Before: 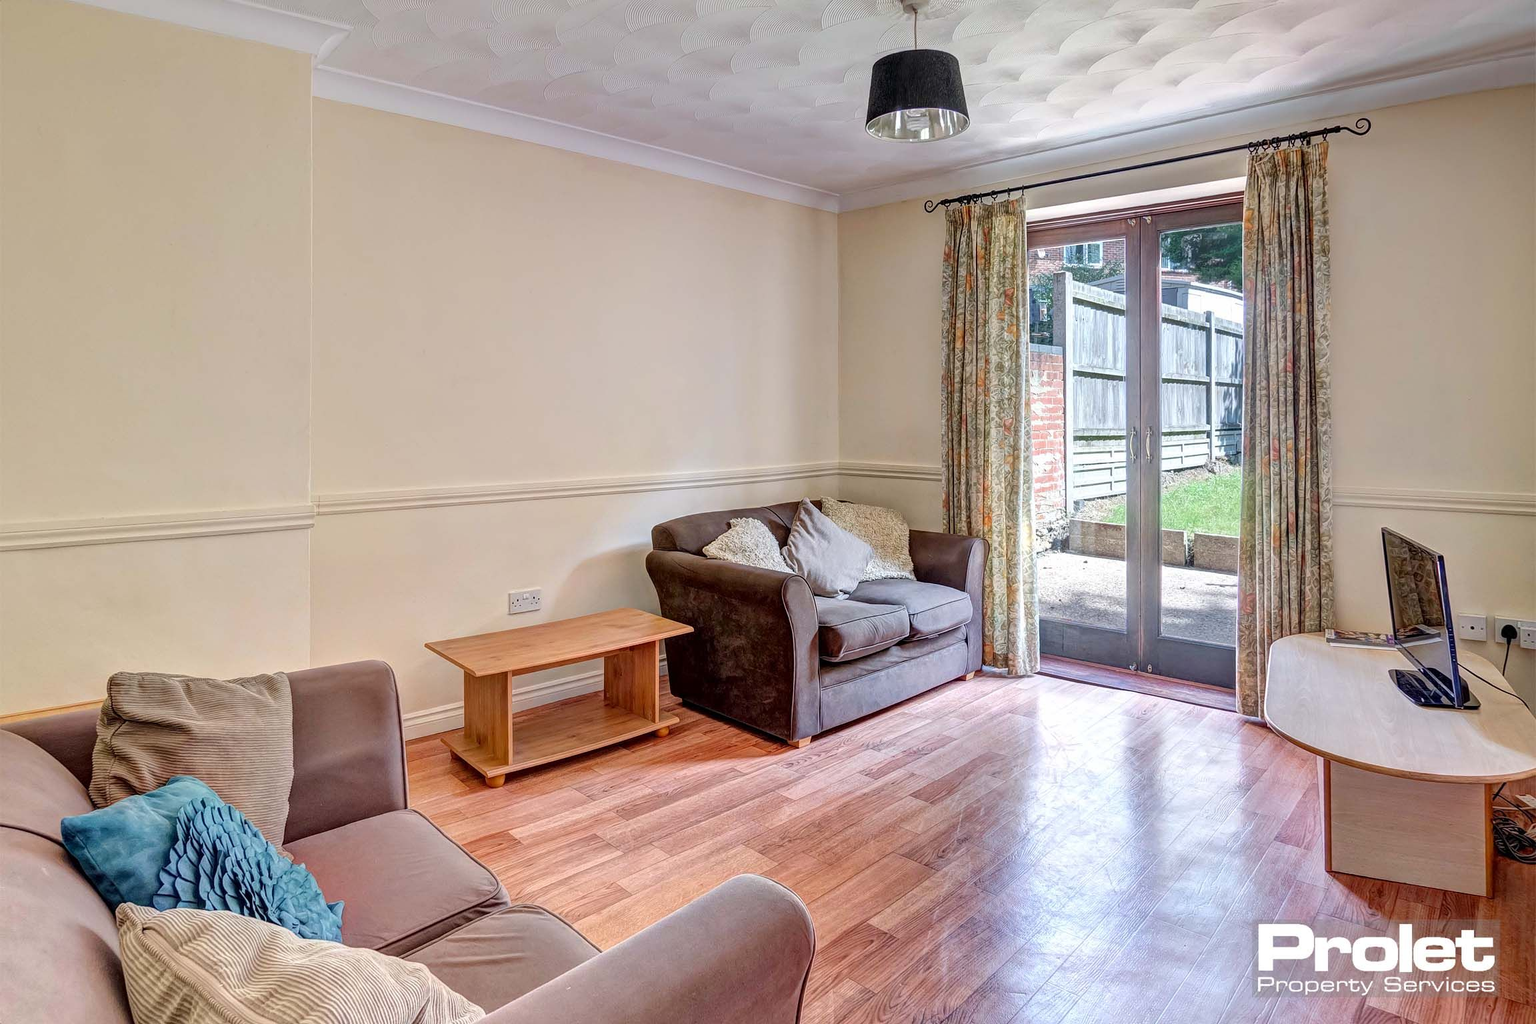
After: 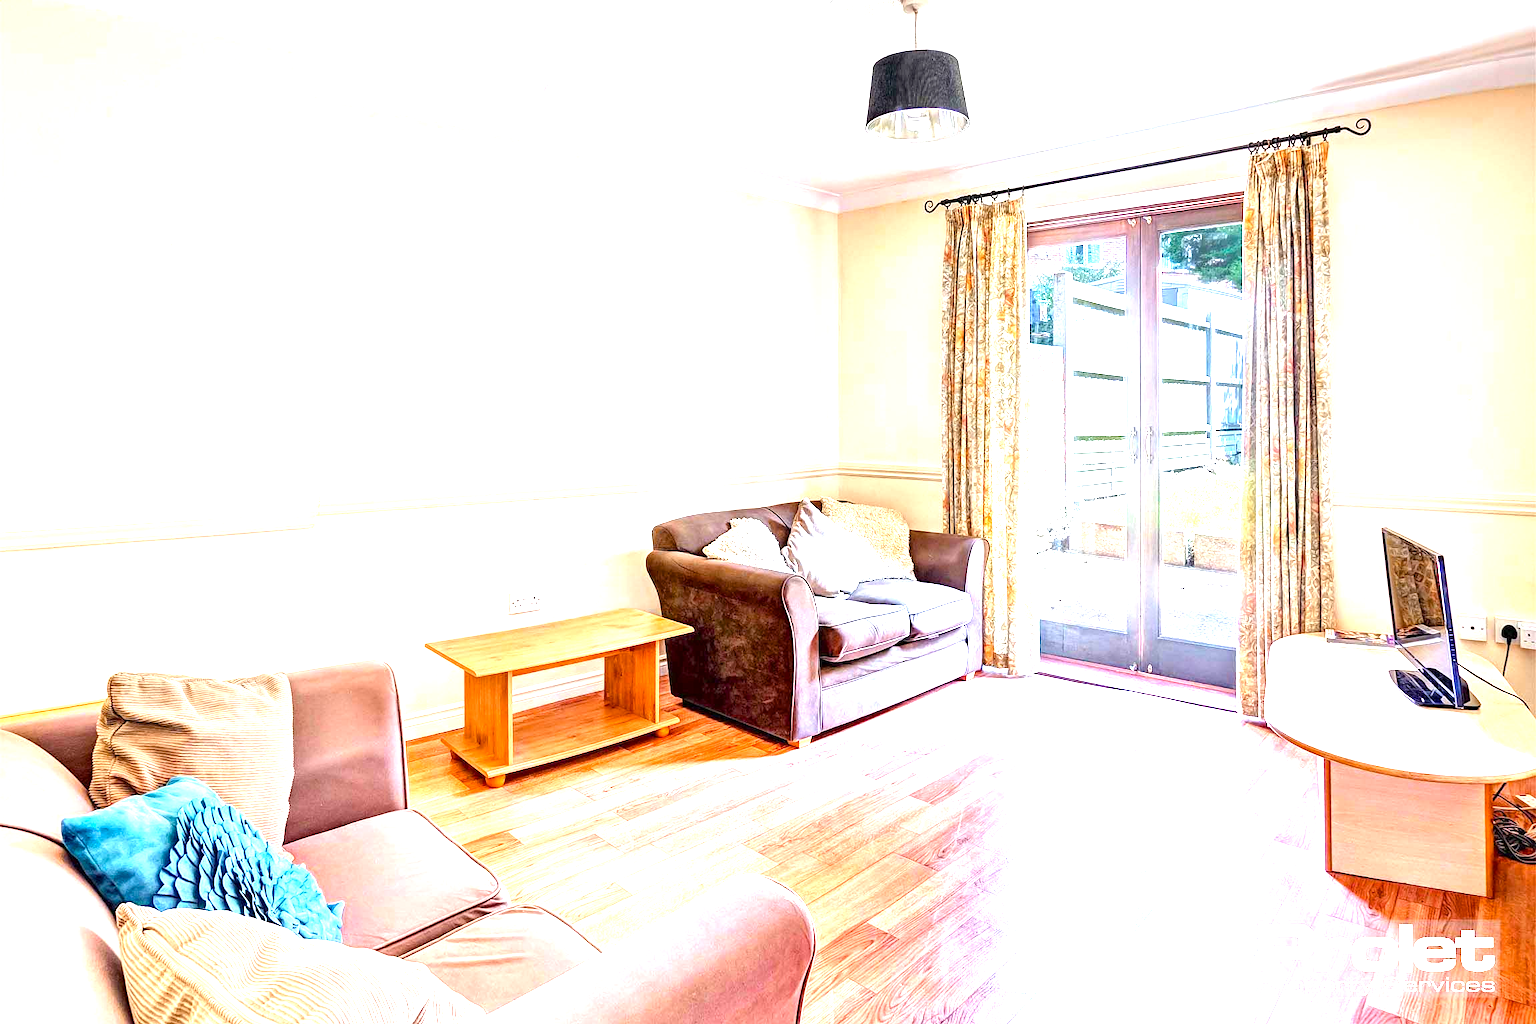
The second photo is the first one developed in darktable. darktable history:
exposure: exposure 2 EV, compensate highlight preservation false
color balance rgb: perceptual saturation grading › global saturation 30%, global vibrance 10%
color zones: curves: ch2 [(0, 0.5) (0.143, 0.5) (0.286, 0.416) (0.429, 0.5) (0.571, 0.5) (0.714, 0.5) (0.857, 0.5) (1, 0.5)]
